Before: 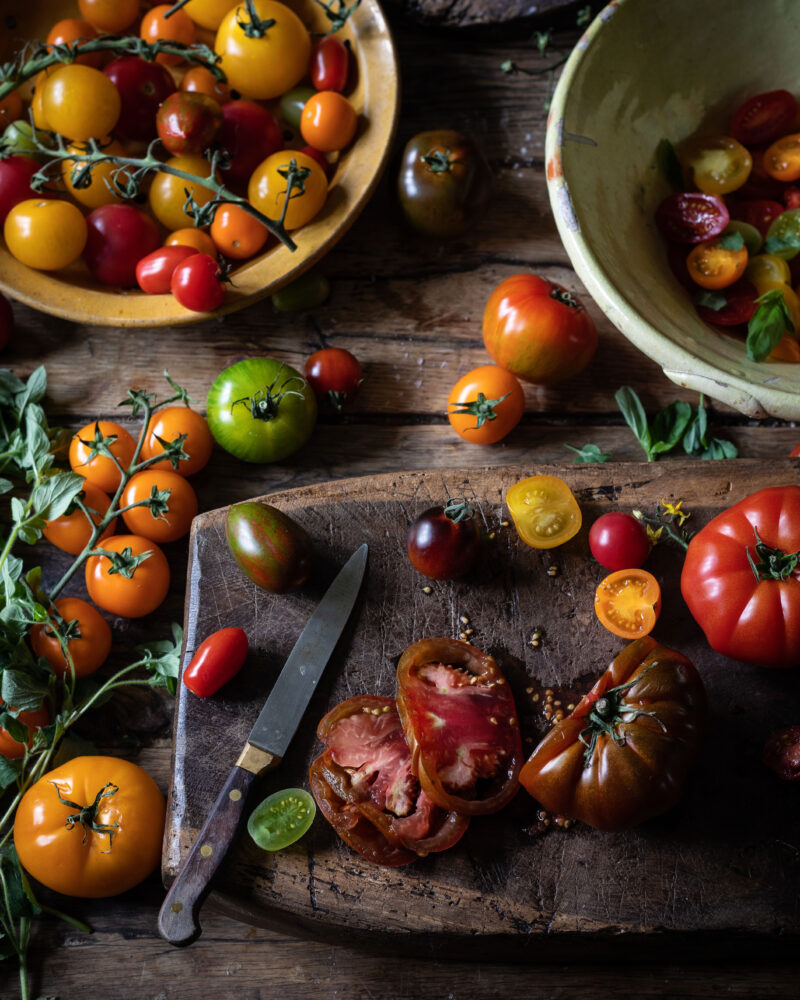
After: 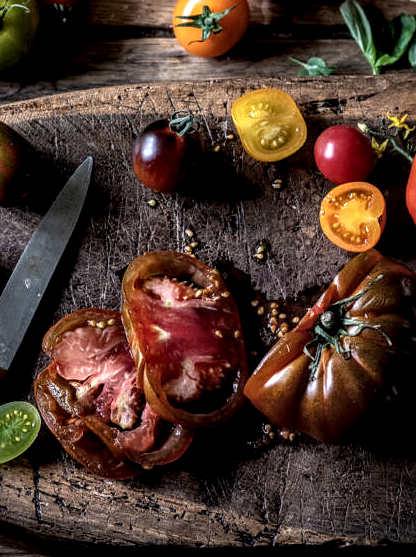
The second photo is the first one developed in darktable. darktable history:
local contrast: highlights 2%, shadows 6%, detail 182%
crop: left 34.439%, top 38.749%, right 13.53%, bottom 5.462%
sharpen: radius 1.05
